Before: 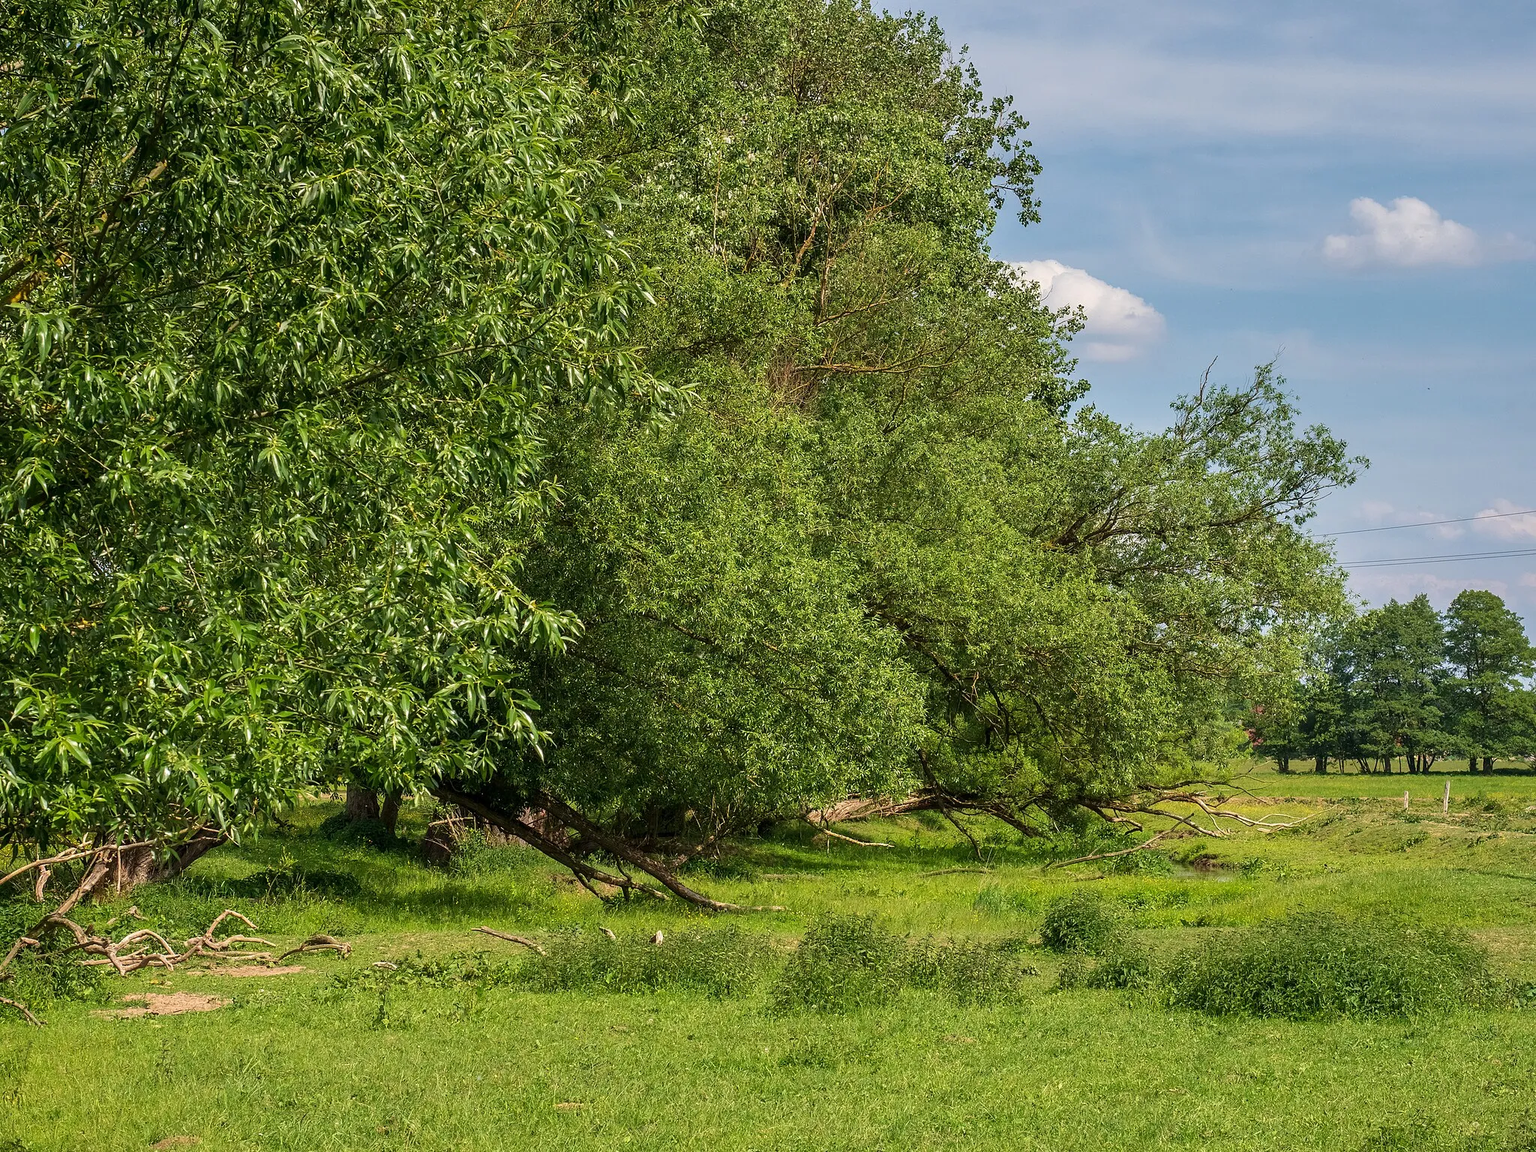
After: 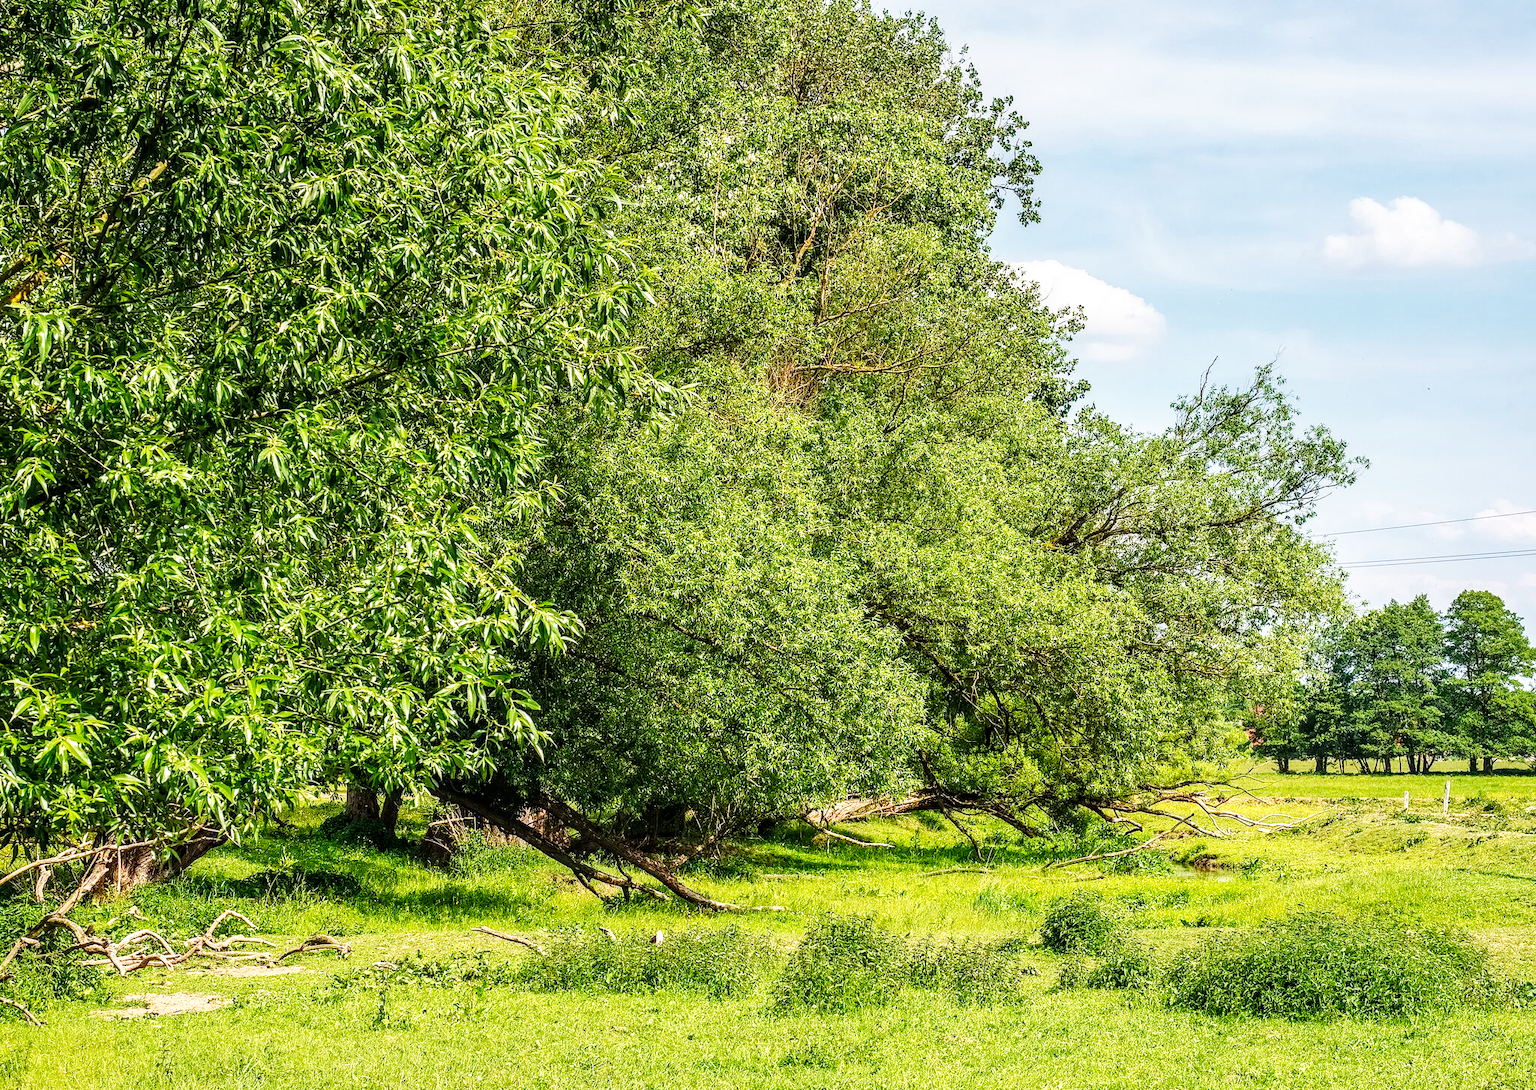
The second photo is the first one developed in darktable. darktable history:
crop and rotate: top 0.001%, bottom 5.296%
local contrast: detail 130%
base curve: curves: ch0 [(0, 0) (0.007, 0.004) (0.027, 0.03) (0.046, 0.07) (0.207, 0.54) (0.442, 0.872) (0.673, 0.972) (1, 1)], preserve colors none
